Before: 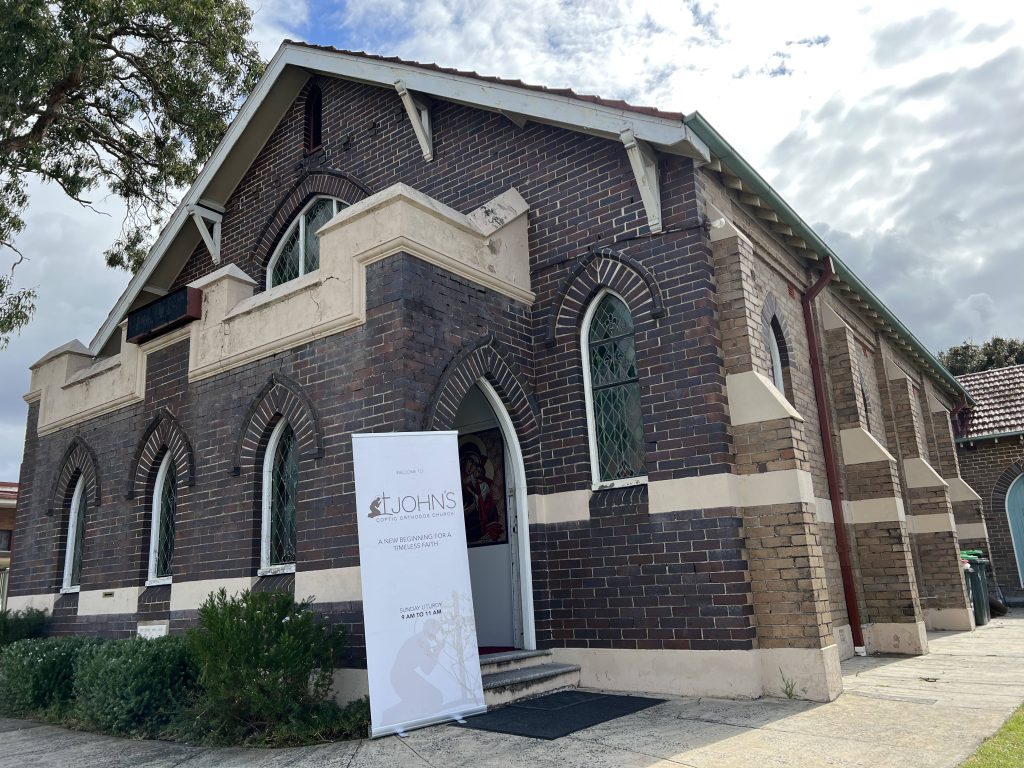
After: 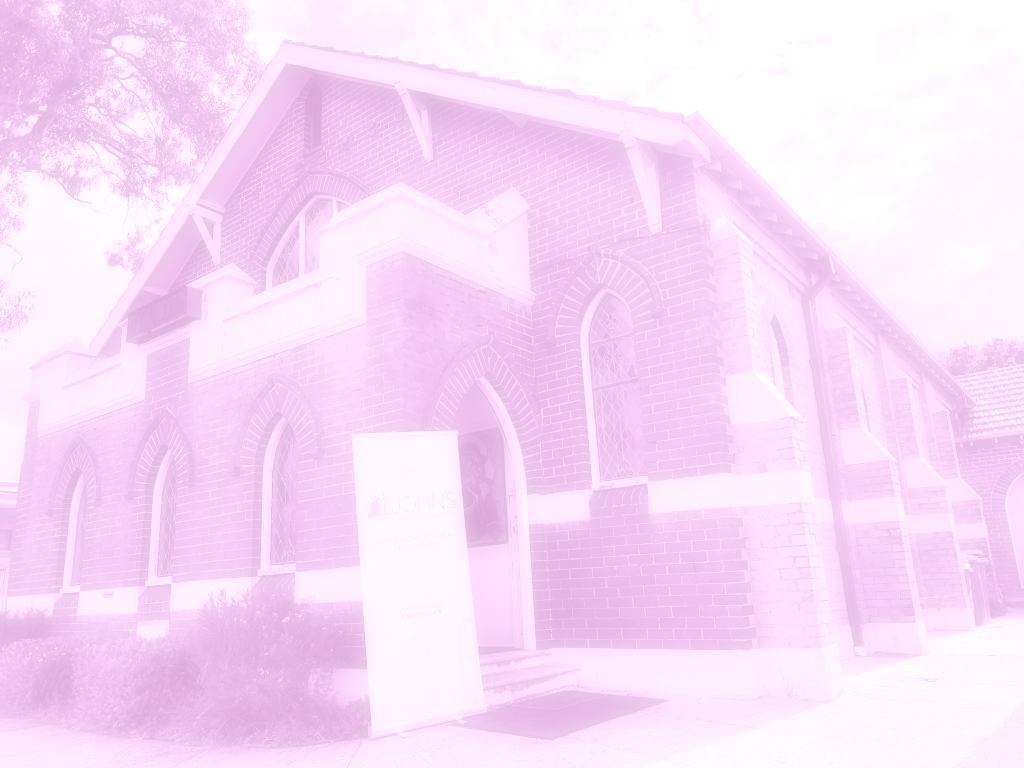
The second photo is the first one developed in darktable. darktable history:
white balance: red 0.98, blue 1.034
contrast brightness saturation: saturation 0.1
exposure: black level correction 0, exposure 1.2 EV, compensate exposure bias true, compensate highlight preservation false
colorize: hue 331.2°, saturation 69%, source mix 30.28%, lightness 69.02%, version 1
soften: on, module defaults
